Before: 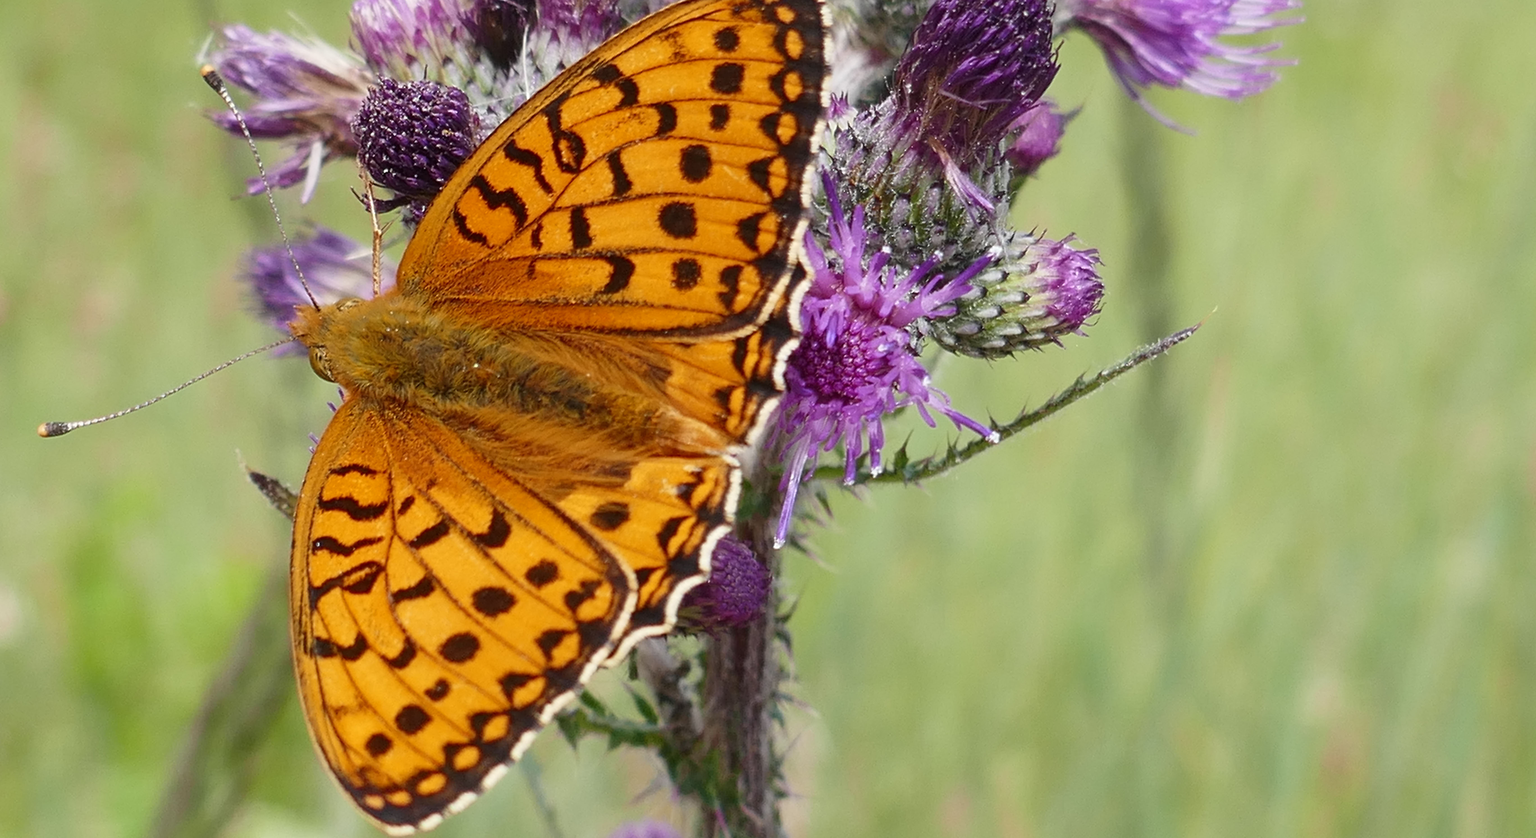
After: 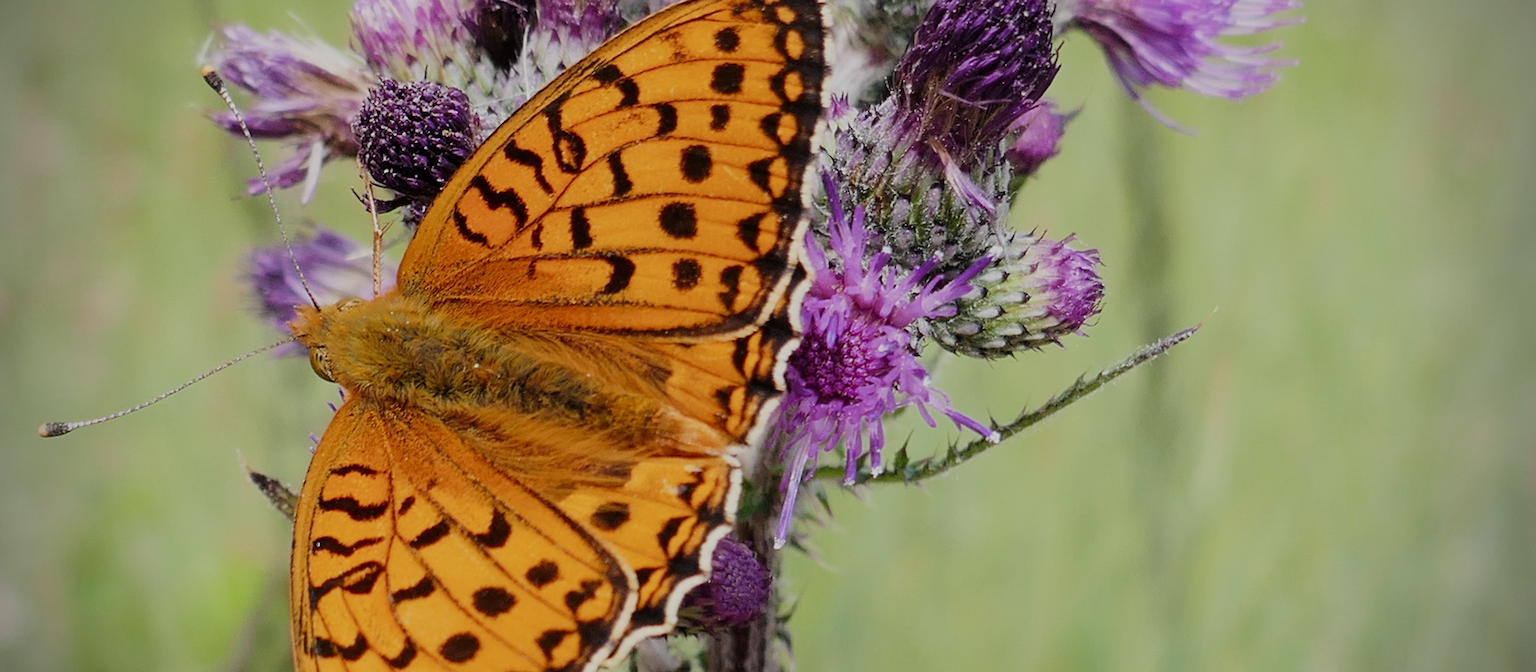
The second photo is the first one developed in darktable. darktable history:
filmic rgb: black relative exposure -6.98 EV, white relative exposure 5.63 EV, hardness 2.86
vignetting: fall-off radius 31.48%, brightness -0.472
crop: bottom 19.644%
